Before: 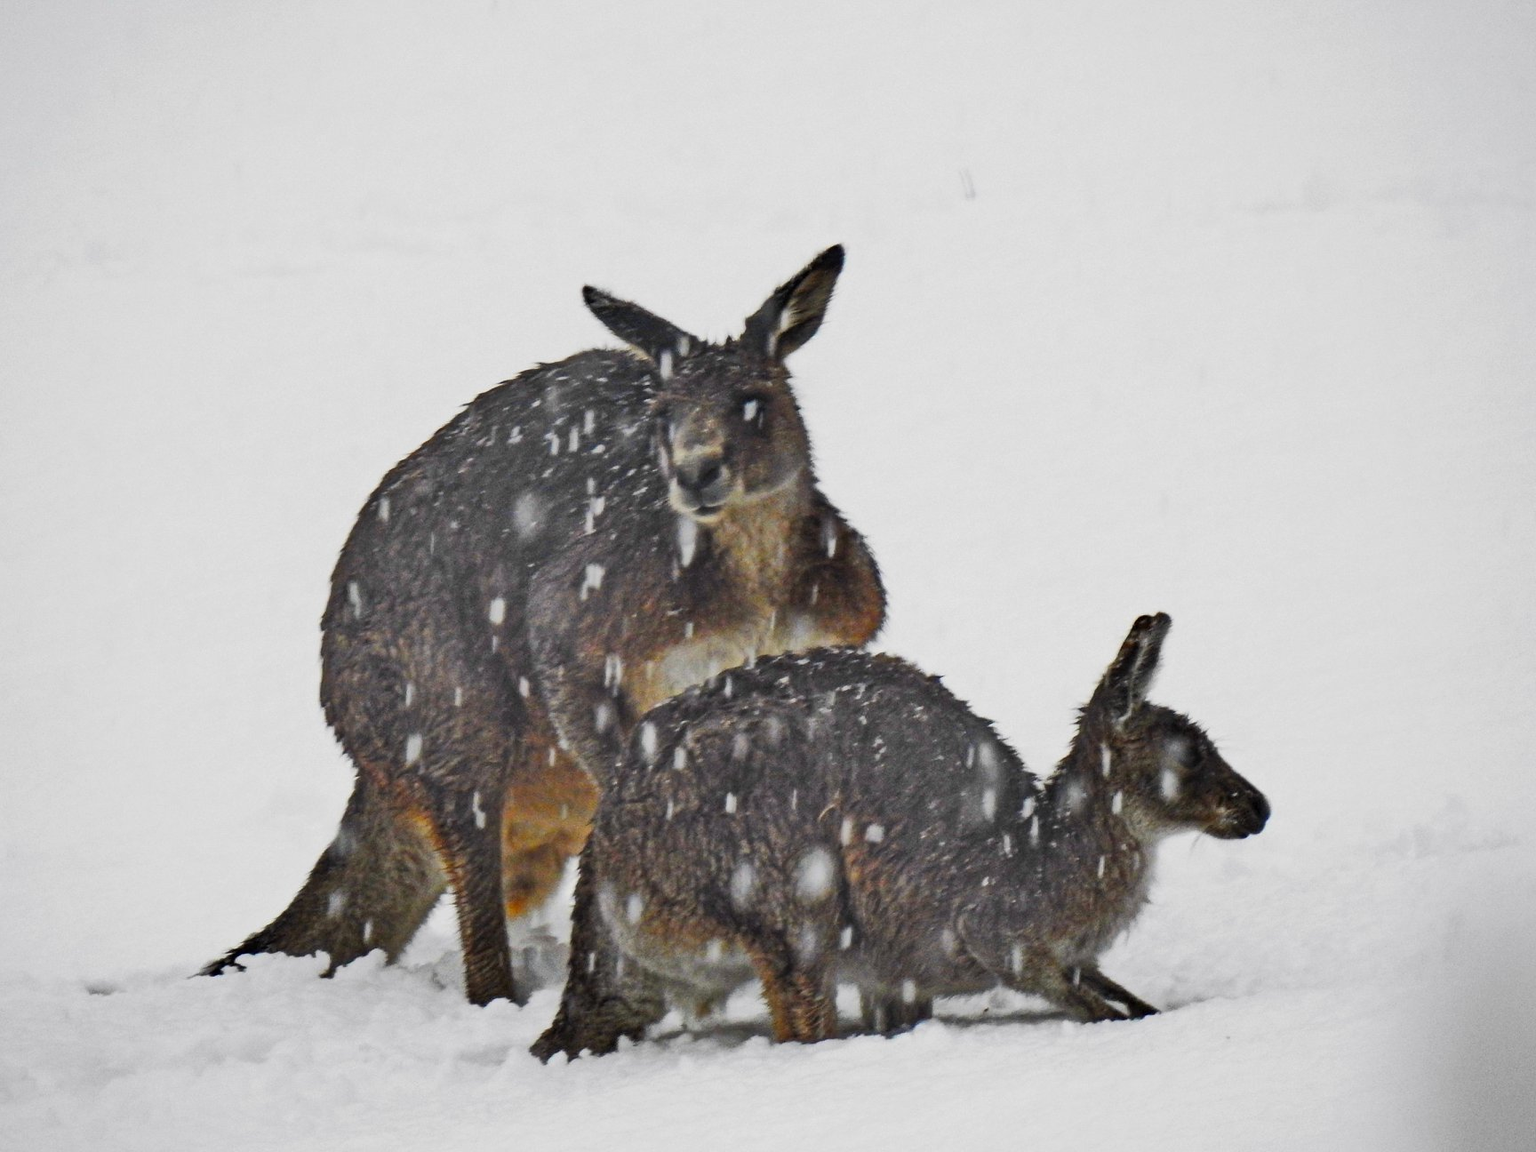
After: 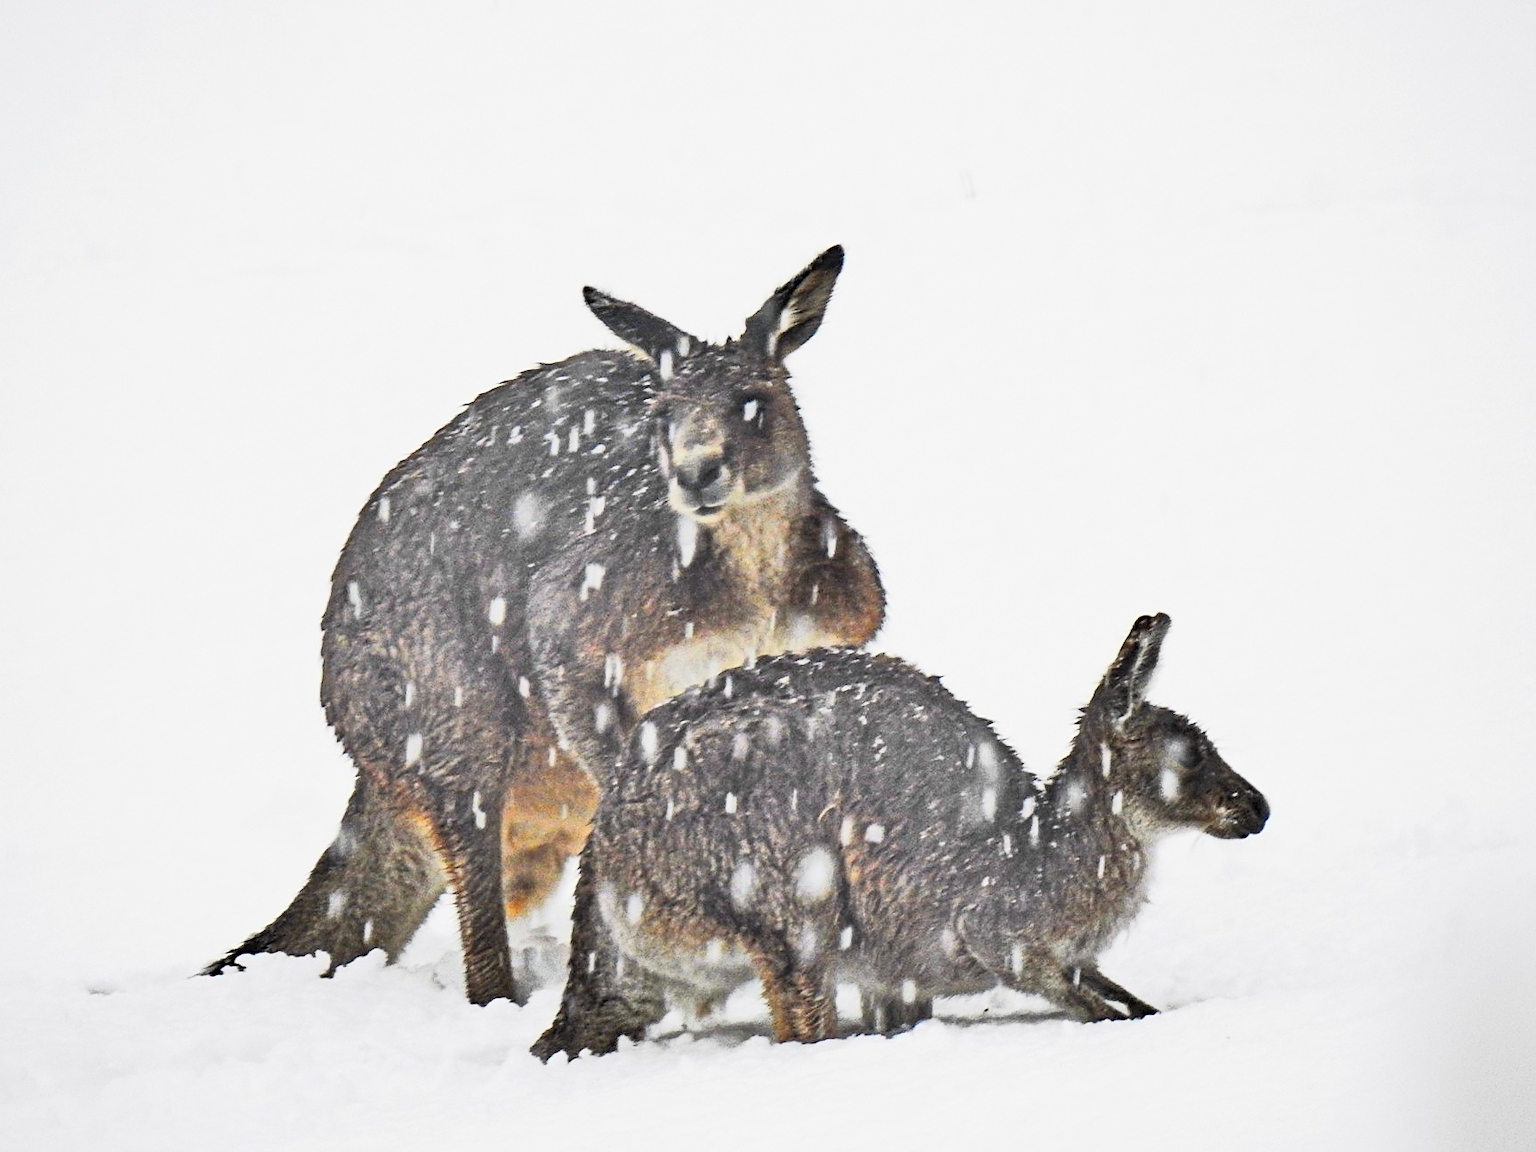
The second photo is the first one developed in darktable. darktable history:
sharpen: on, module defaults
tone curve: curves: ch0 [(0, 0) (0.003, 0.015) (0.011, 0.025) (0.025, 0.056) (0.044, 0.104) (0.069, 0.139) (0.1, 0.181) (0.136, 0.226) (0.177, 0.28) (0.224, 0.346) (0.277, 0.42) (0.335, 0.505) (0.399, 0.594) (0.468, 0.699) (0.543, 0.776) (0.623, 0.848) (0.709, 0.893) (0.801, 0.93) (0.898, 0.97) (1, 1)], color space Lab, independent channels, preserve colors none
